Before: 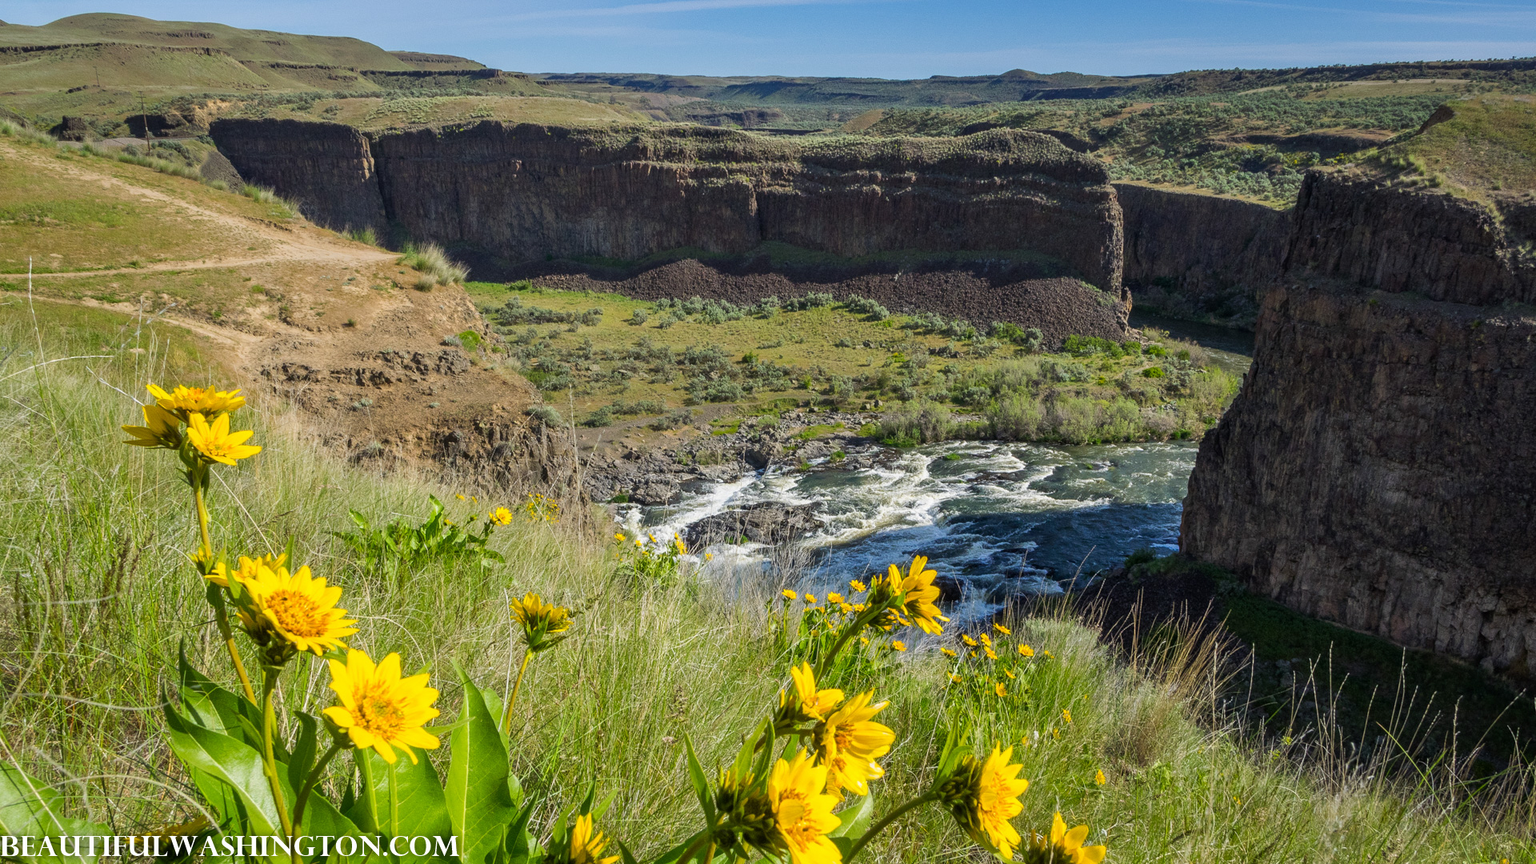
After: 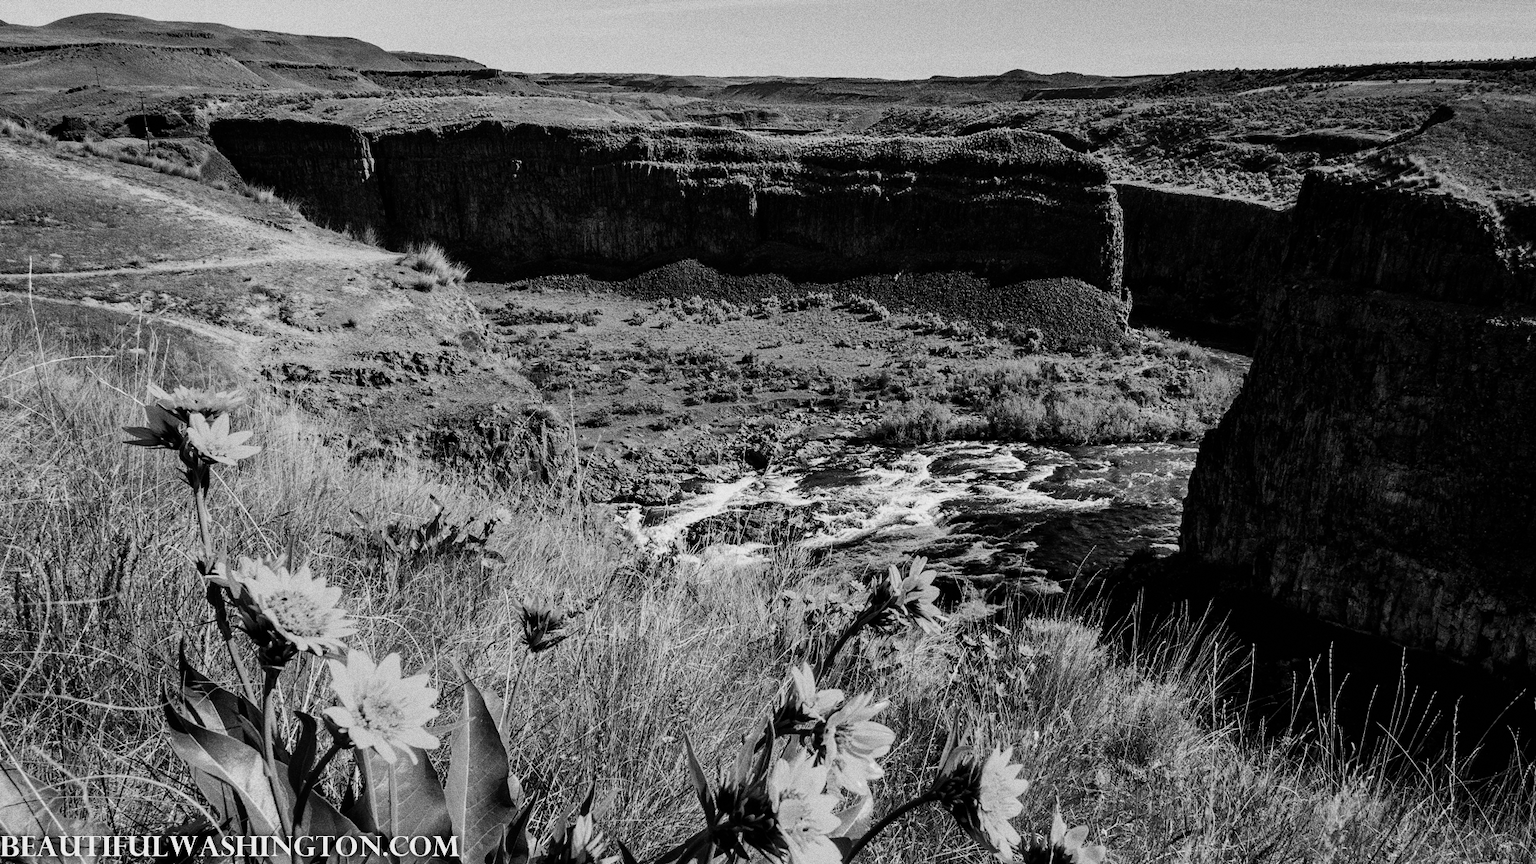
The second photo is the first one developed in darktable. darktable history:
contrast equalizer: octaves 7, y [[0.6 ×6], [0.55 ×6], [0 ×6], [0 ×6], [0 ×6]], mix 0.29
color calibration "_builtin_monochrome | ILFORD HP5+": output gray [0.253, 0.26, 0.487, 0], gray › normalize channels true, illuminant same as pipeline (D50), adaptation XYZ, x 0.346, y 0.359, gamut compression 0
color balance rgb: global offset › luminance -0.51%, perceptual saturation grading › global saturation 27.53%, perceptual saturation grading › highlights -25%, perceptual saturation grading › shadows 25%, perceptual brilliance grading › highlights 6.62%, perceptual brilliance grading › mid-tones 17.07%, perceptual brilliance grading › shadows -5.23%
grain "silver grain": coarseness 0.09 ISO, strength 40%
haze removal: adaptive false
sigmoid: contrast 1.69, skew -0.23, preserve hue 0%, red attenuation 0.1, red rotation 0.035, green attenuation 0.1, green rotation -0.017, blue attenuation 0.15, blue rotation -0.052, base primaries Rec2020
exposure "_builtin_magic lantern defaults": compensate highlight preservation false
